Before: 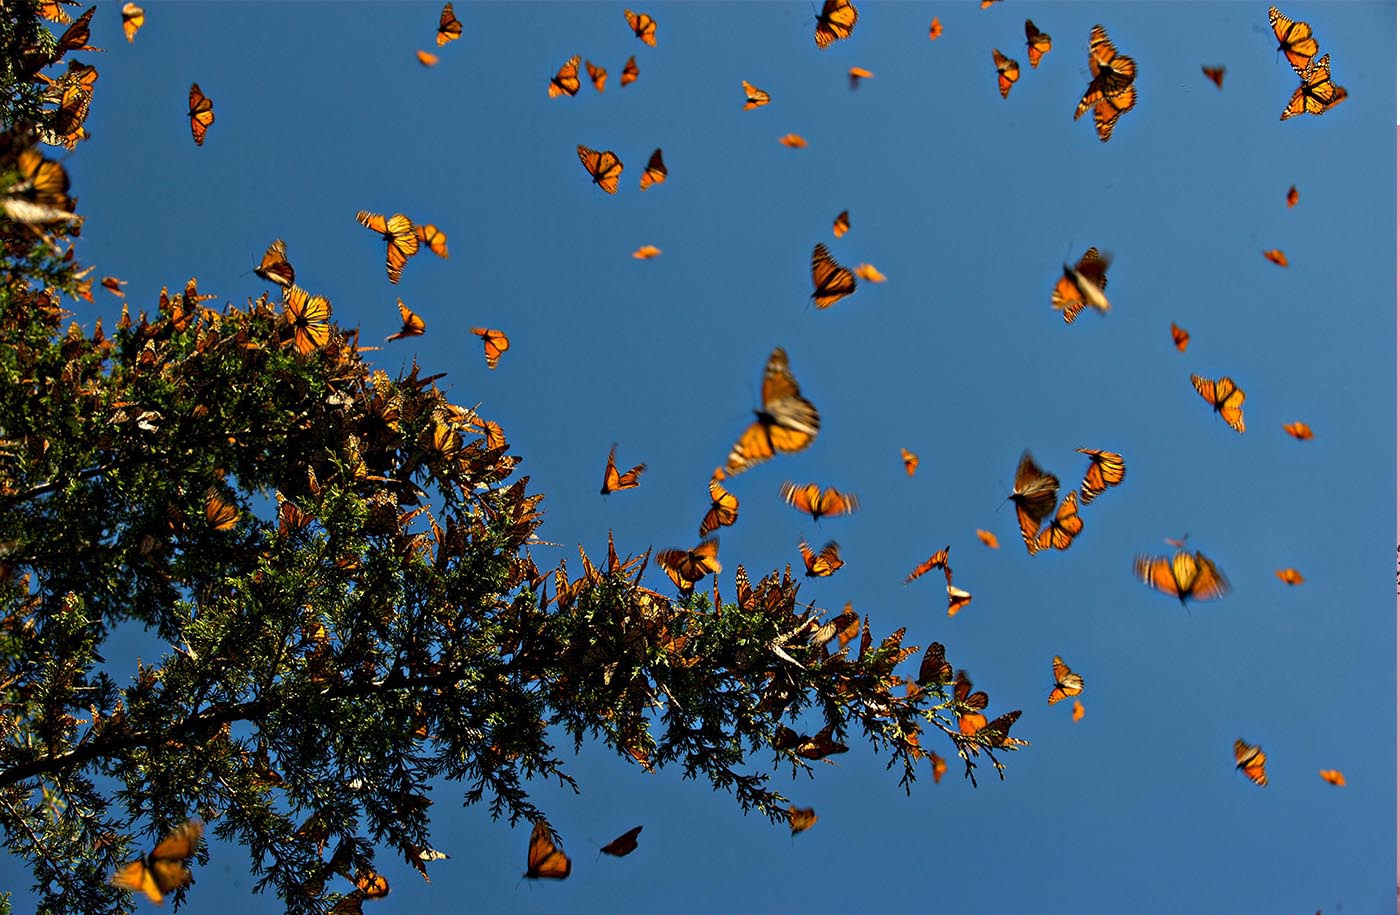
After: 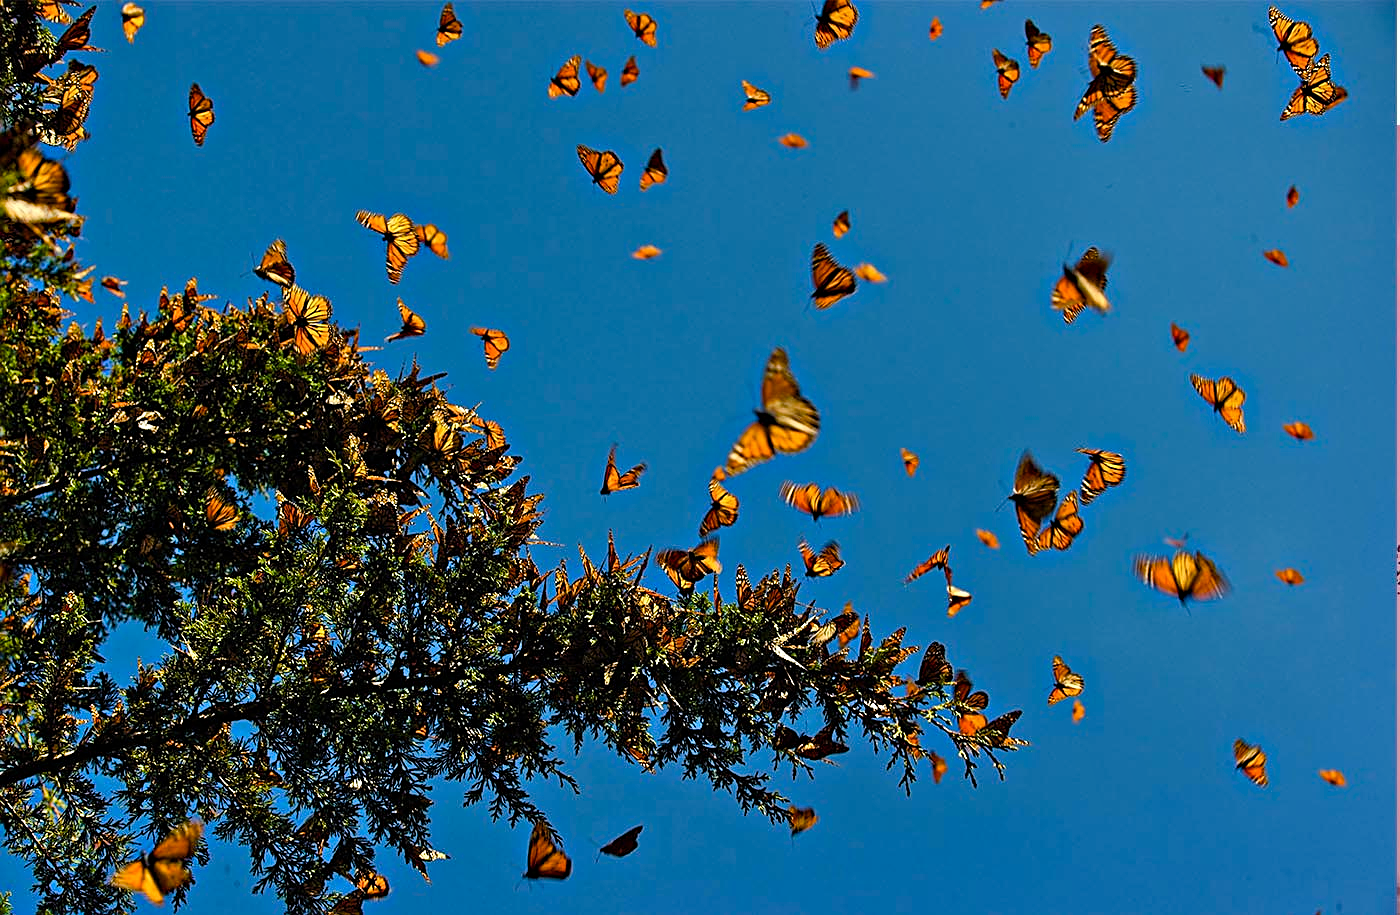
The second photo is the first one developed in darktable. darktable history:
shadows and highlights: radius 263.74, soften with gaussian
sharpen: on, module defaults
color balance rgb: shadows lift › luminance -9.644%, perceptual saturation grading › global saturation 27.468%, perceptual saturation grading › highlights -27.858%, perceptual saturation grading › mid-tones 15.606%, perceptual saturation grading › shadows 33.12%
